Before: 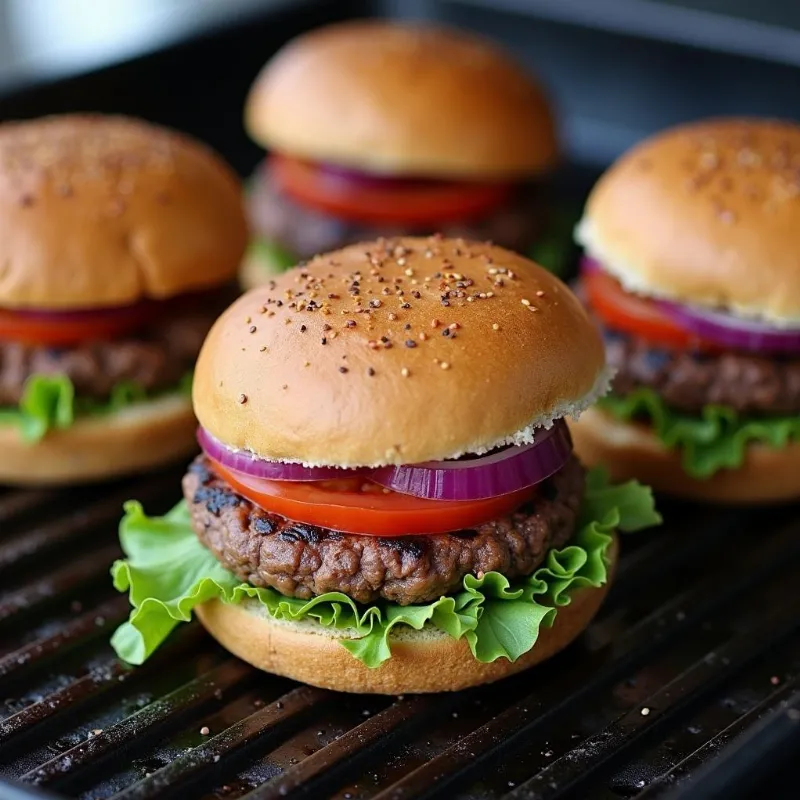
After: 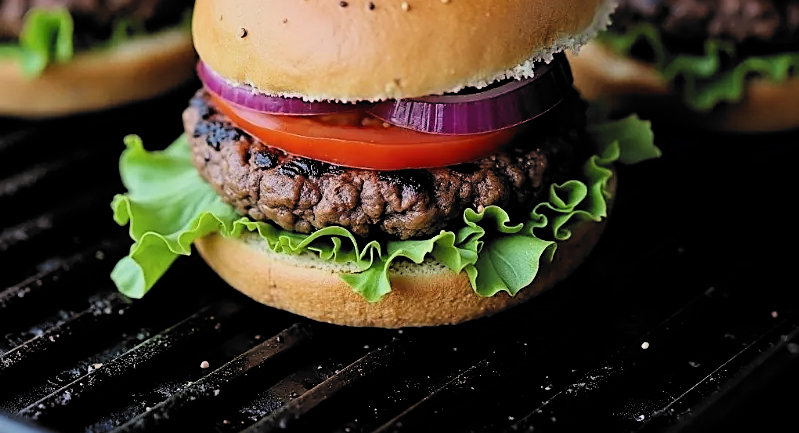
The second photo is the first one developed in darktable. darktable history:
sharpen: on, module defaults
crop and rotate: top 45.806%, right 0.066%
filmic rgb: black relative exposure -5.02 EV, white relative exposure 3.97 EV, threshold 3.06 EV, hardness 2.9, contrast 1.3, highlights saturation mix -28.94%, color science v6 (2022), enable highlight reconstruction true
